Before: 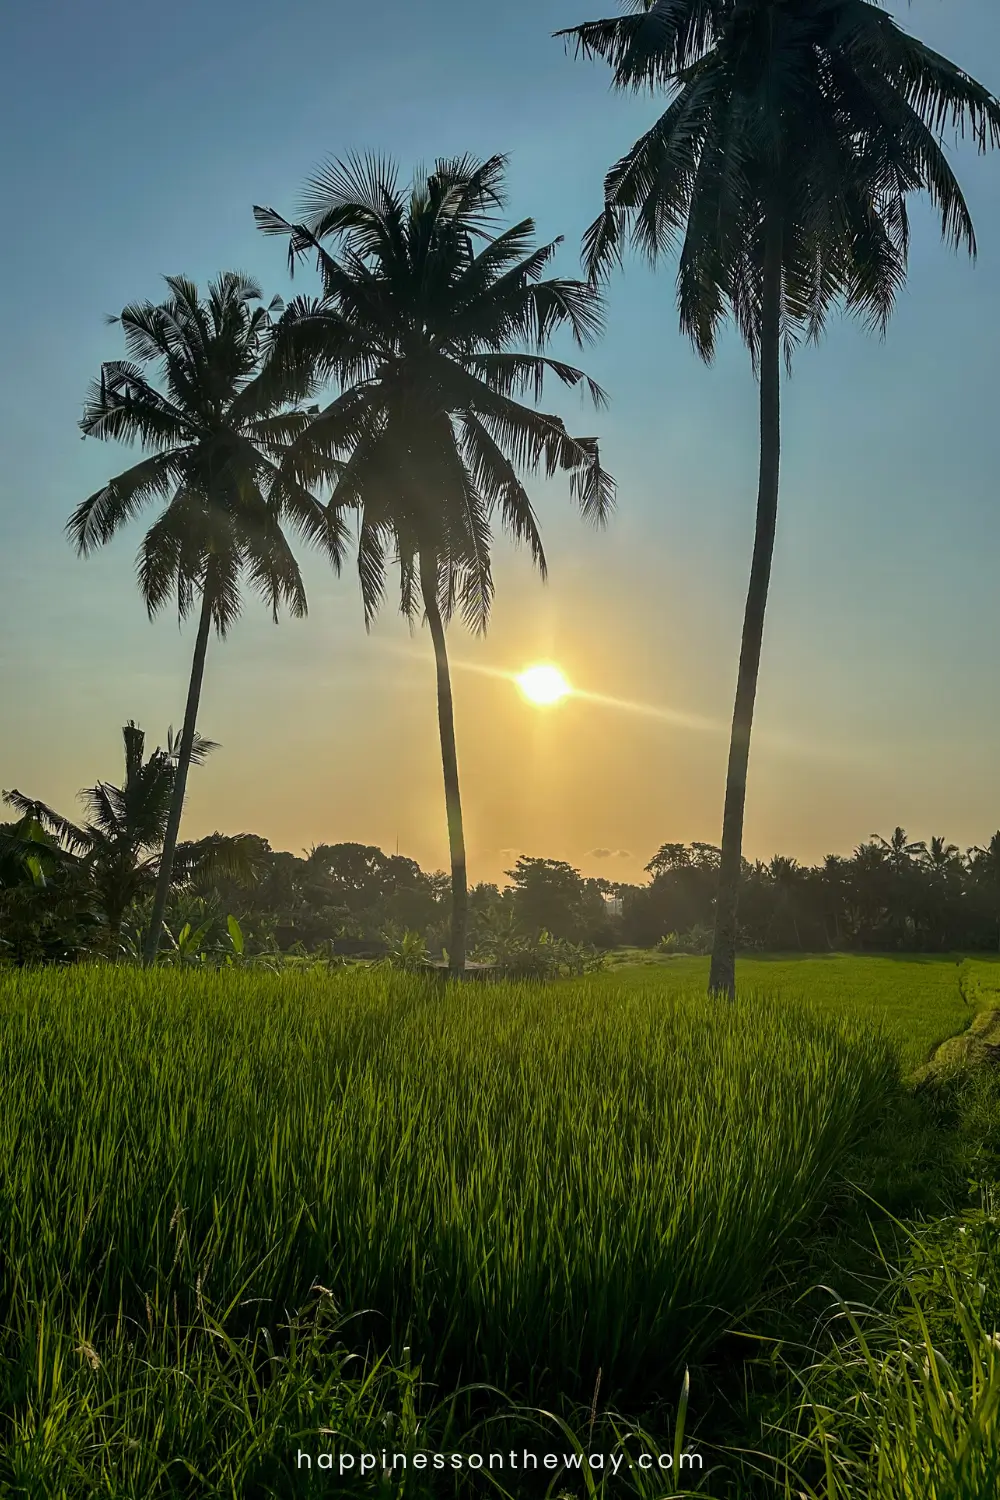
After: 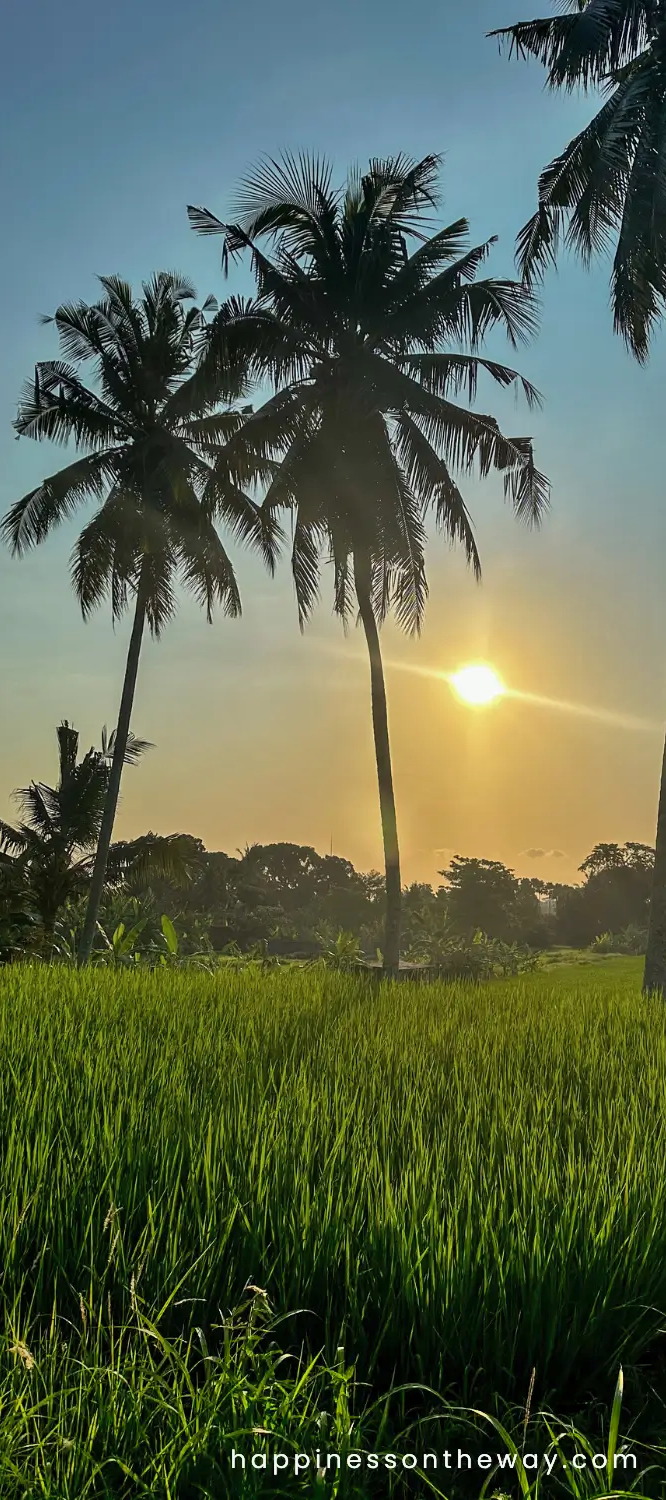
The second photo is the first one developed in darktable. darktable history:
shadows and highlights: low approximation 0.01, soften with gaussian
crop and rotate: left 6.617%, right 26.717%
